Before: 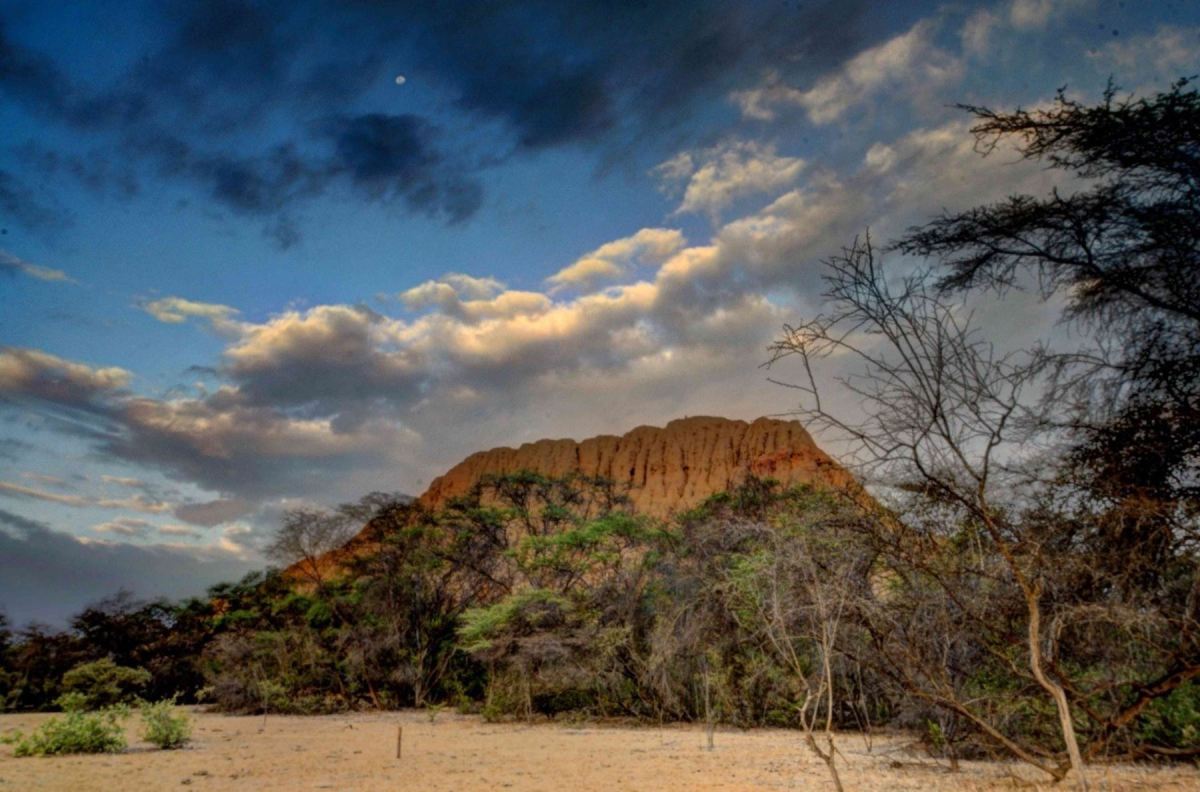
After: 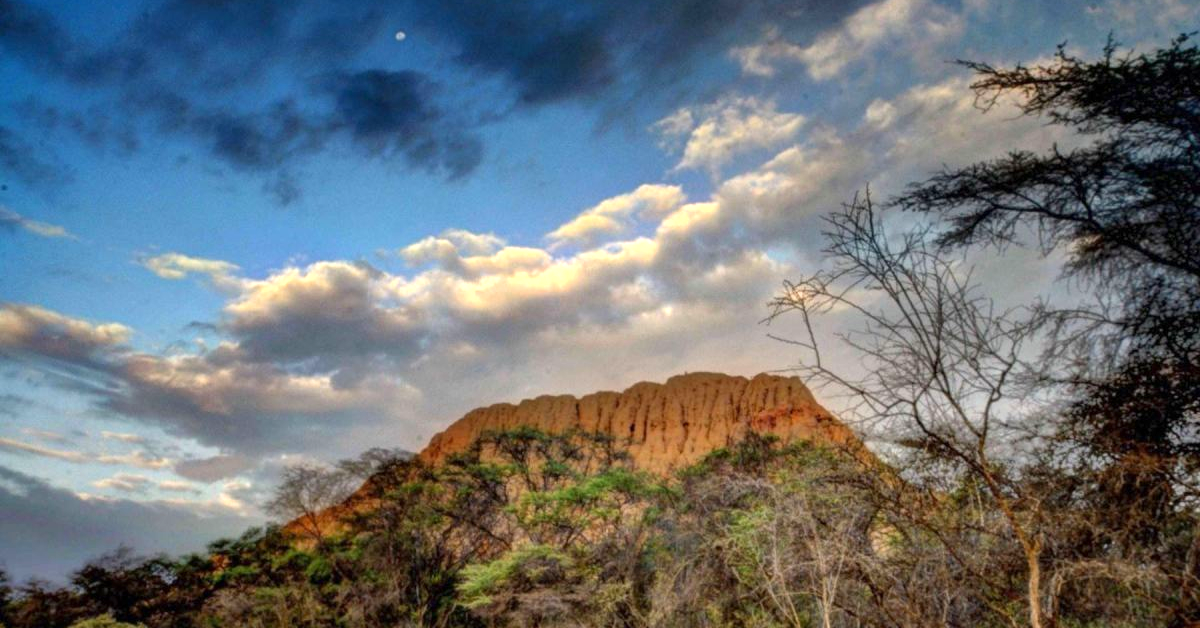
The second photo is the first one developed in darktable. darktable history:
exposure: exposure 0.785 EV, compensate highlight preservation false
crop and rotate: top 5.667%, bottom 14.937%
